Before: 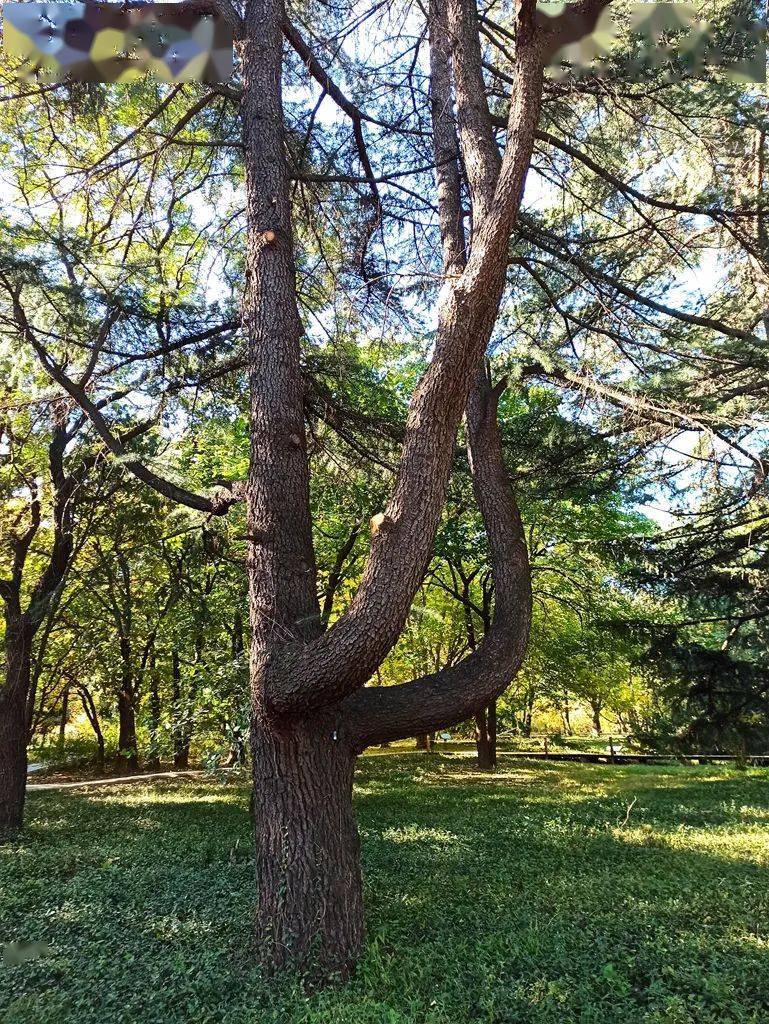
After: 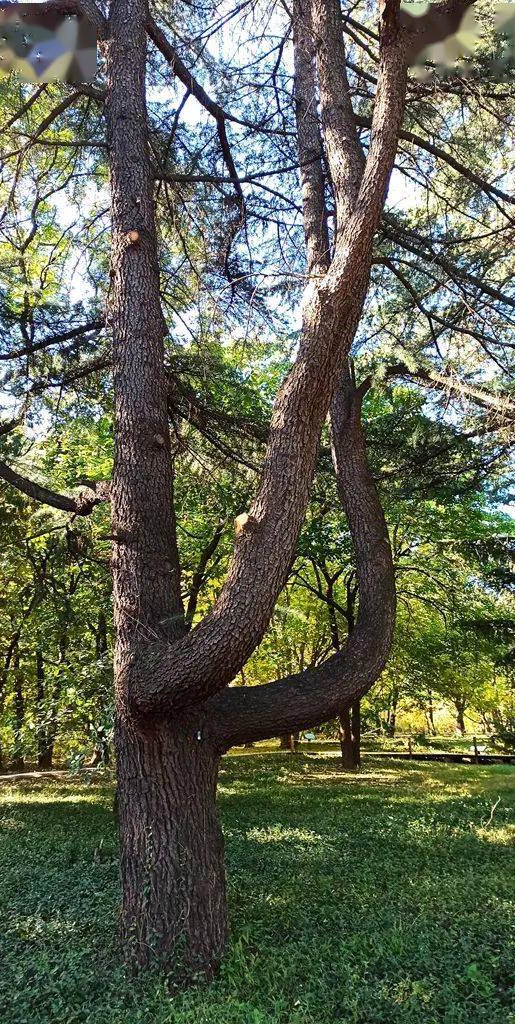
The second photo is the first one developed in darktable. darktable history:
crop and rotate: left 17.75%, right 15.158%
